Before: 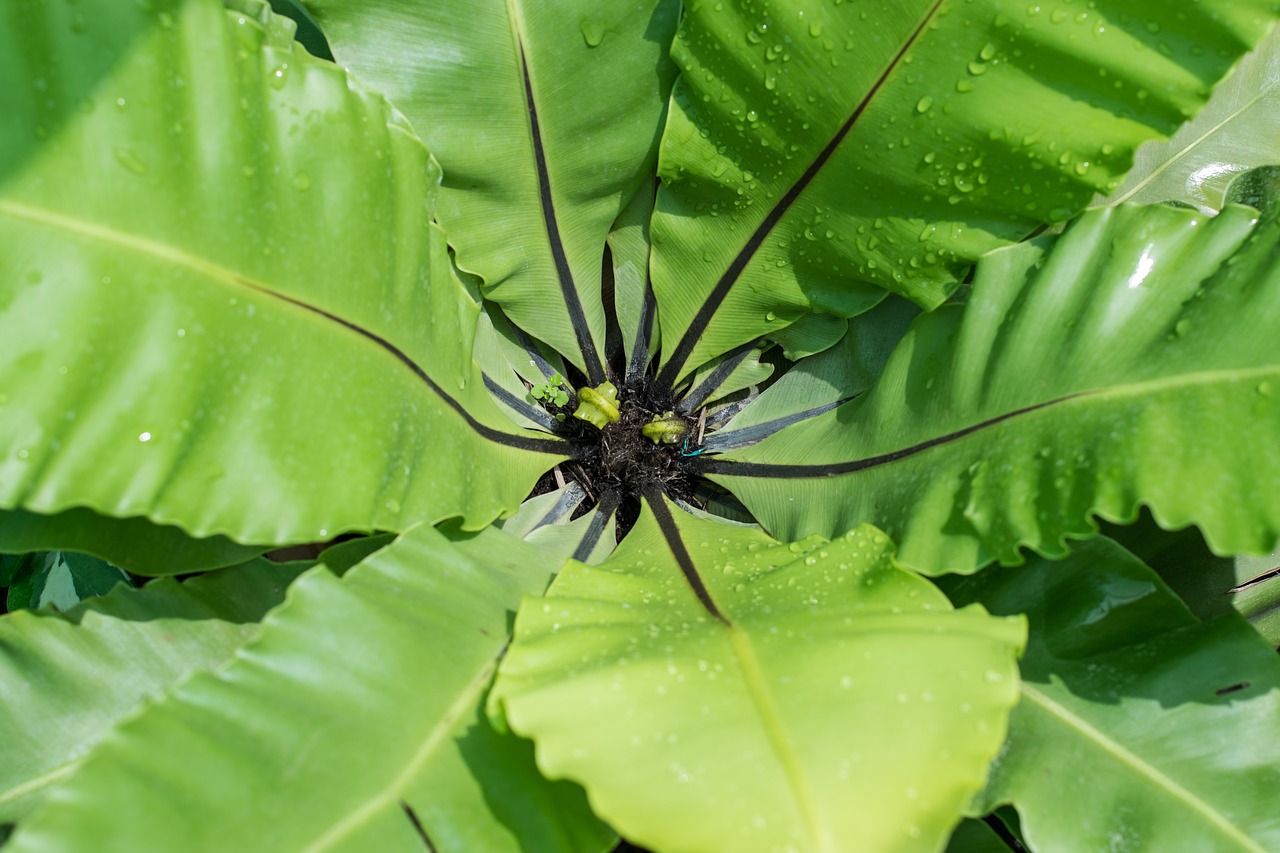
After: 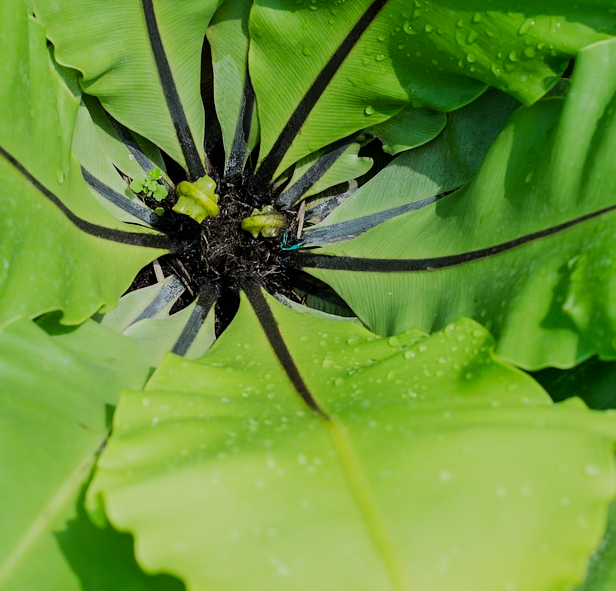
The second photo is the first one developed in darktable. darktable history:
crop: left 31.374%, top 24.26%, right 20.29%, bottom 6.363%
contrast brightness saturation: contrast 0.041, saturation 0.164
filmic rgb: black relative exposure -7.65 EV, white relative exposure 4.56 EV, hardness 3.61
